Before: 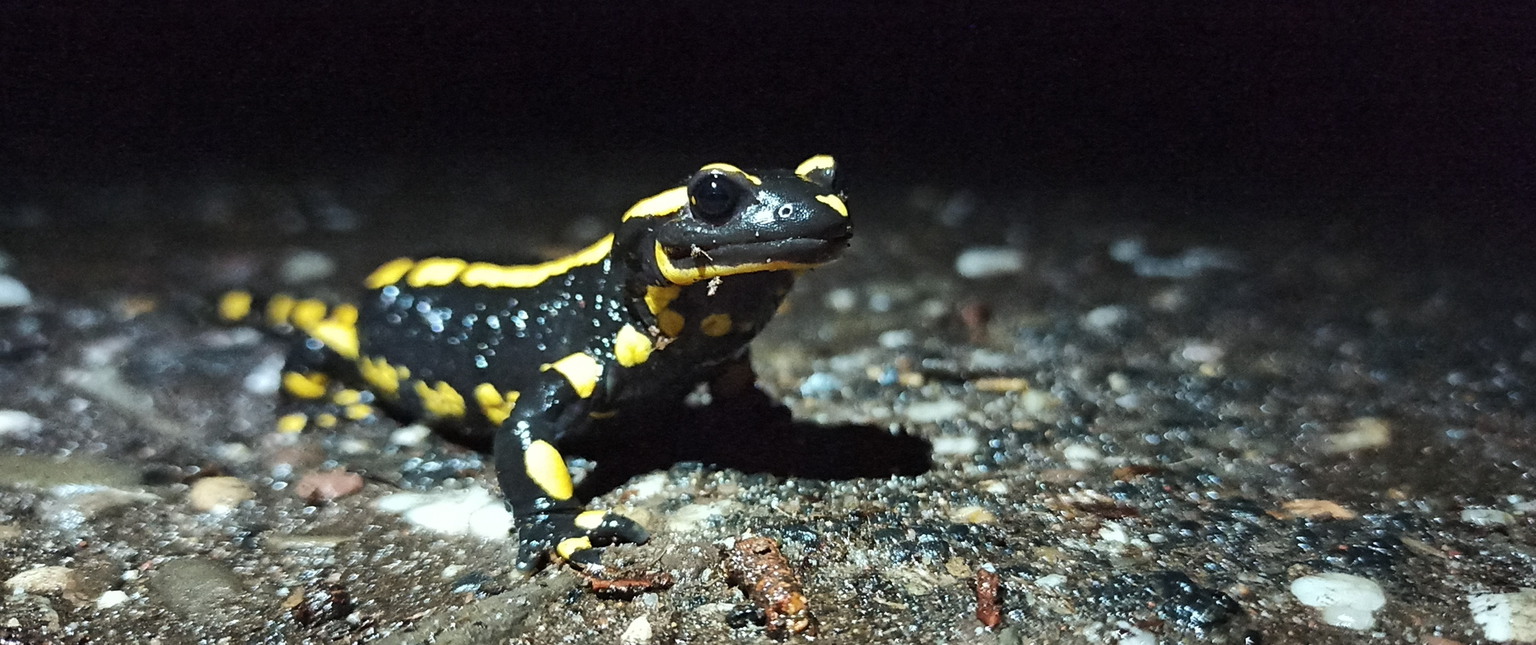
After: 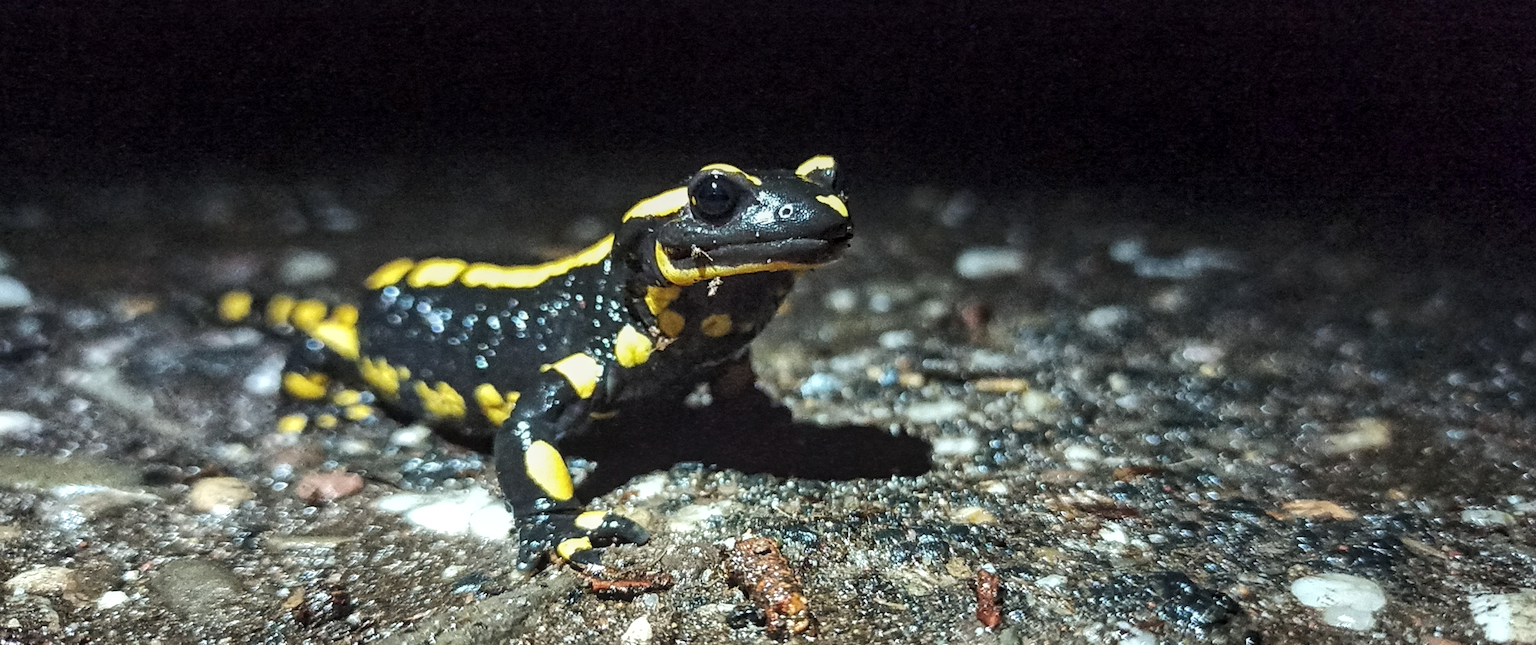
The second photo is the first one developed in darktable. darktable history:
local contrast: highlights 74%, shadows 55%, detail 176%, midtone range 0.207
shadows and highlights: shadows -12.5, white point adjustment 4, highlights 28.33
